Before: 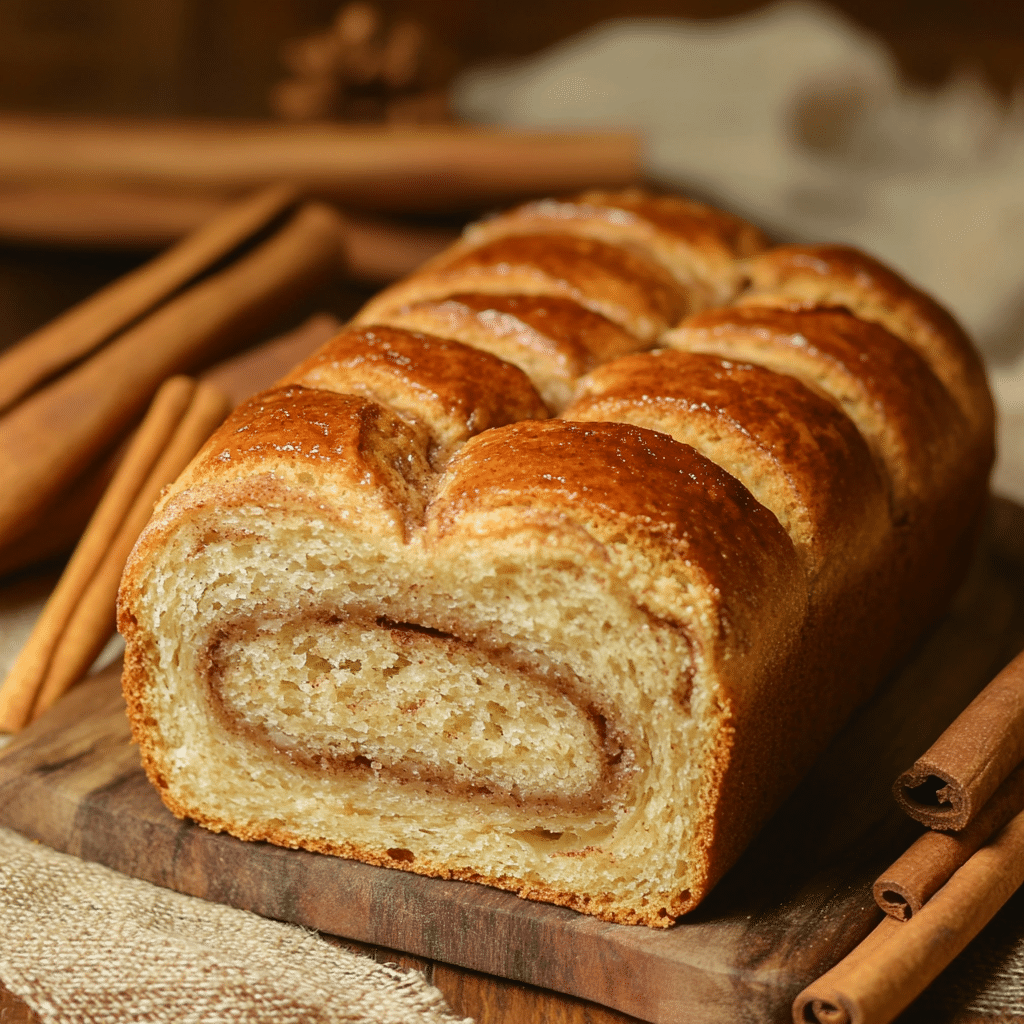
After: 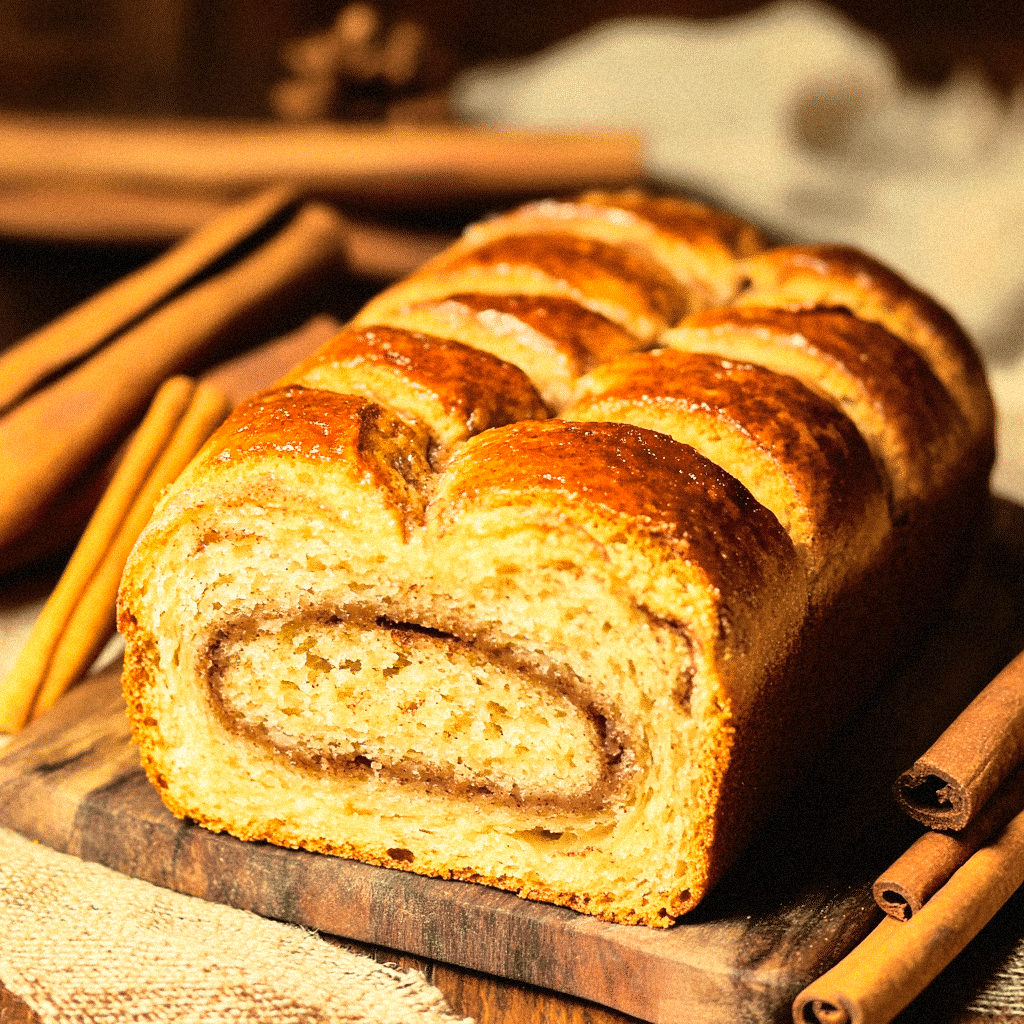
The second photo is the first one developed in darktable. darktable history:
grain: mid-tones bias 0%
shadows and highlights: on, module defaults
rgb curve: curves: ch0 [(0, 0) (0.21, 0.15) (0.24, 0.21) (0.5, 0.75) (0.75, 0.96) (0.89, 0.99) (1, 1)]; ch1 [(0, 0.02) (0.21, 0.13) (0.25, 0.2) (0.5, 0.67) (0.75, 0.9) (0.89, 0.97) (1, 1)]; ch2 [(0, 0.02) (0.21, 0.13) (0.25, 0.2) (0.5, 0.67) (0.75, 0.9) (0.89, 0.97) (1, 1)], compensate middle gray true
